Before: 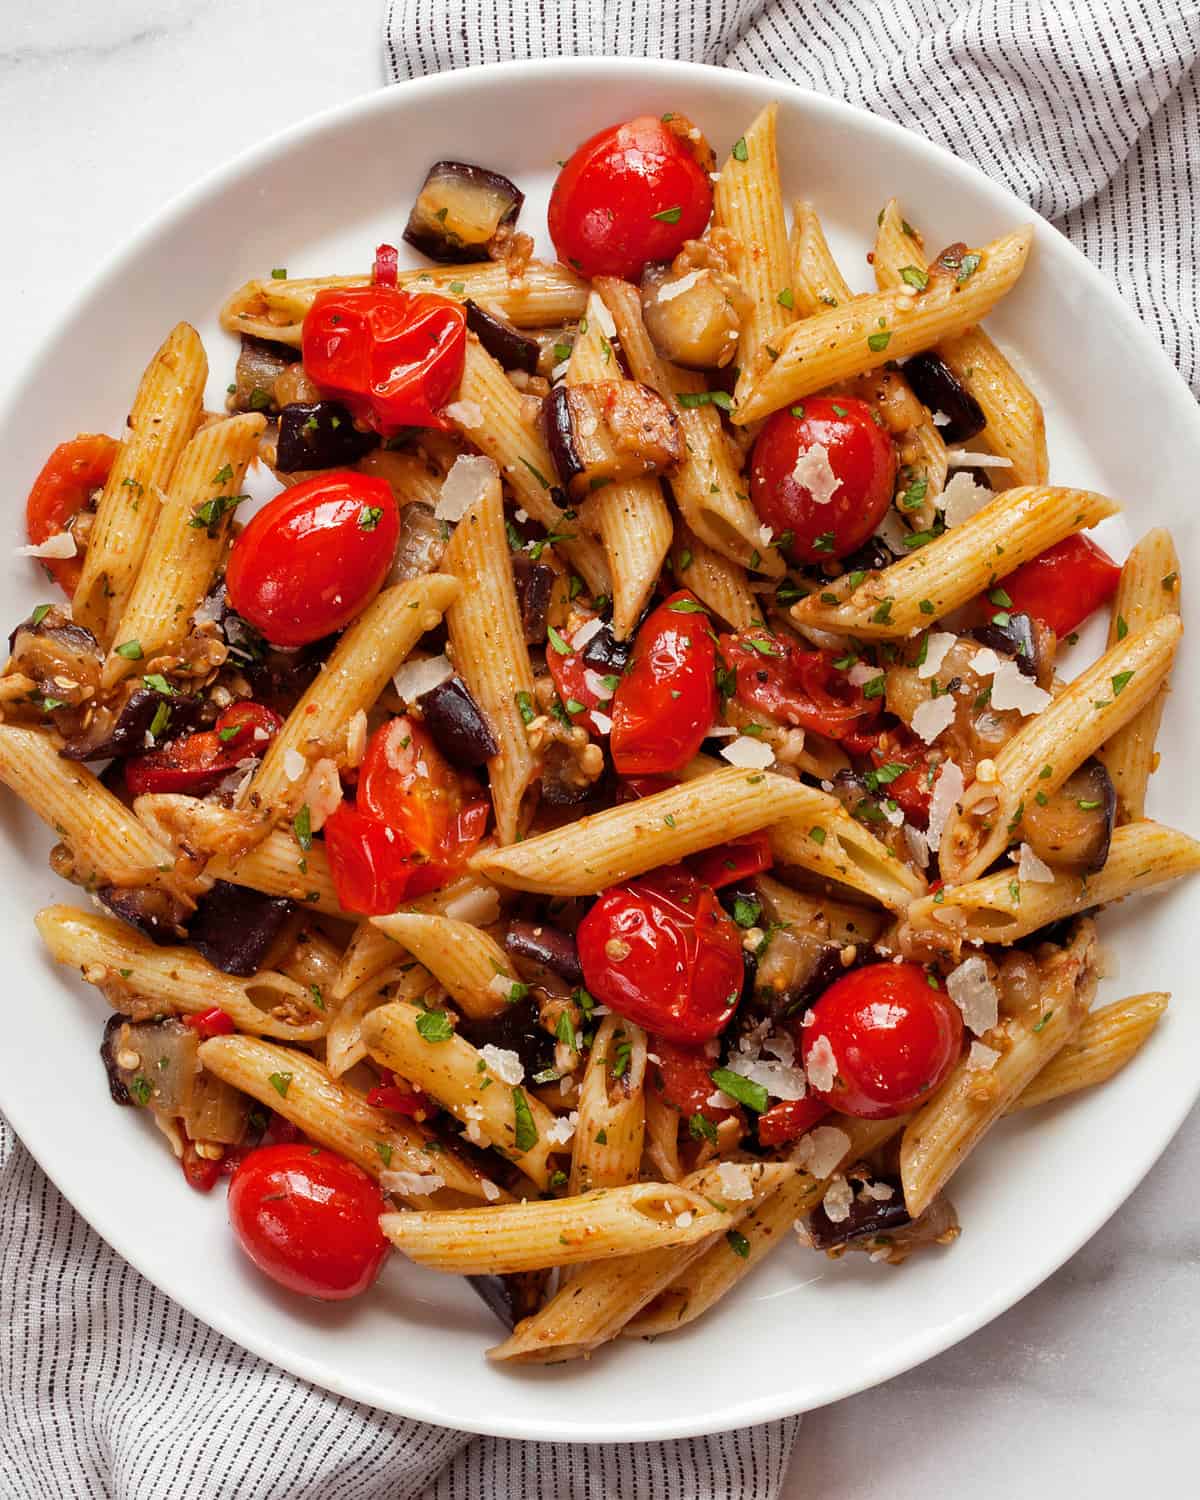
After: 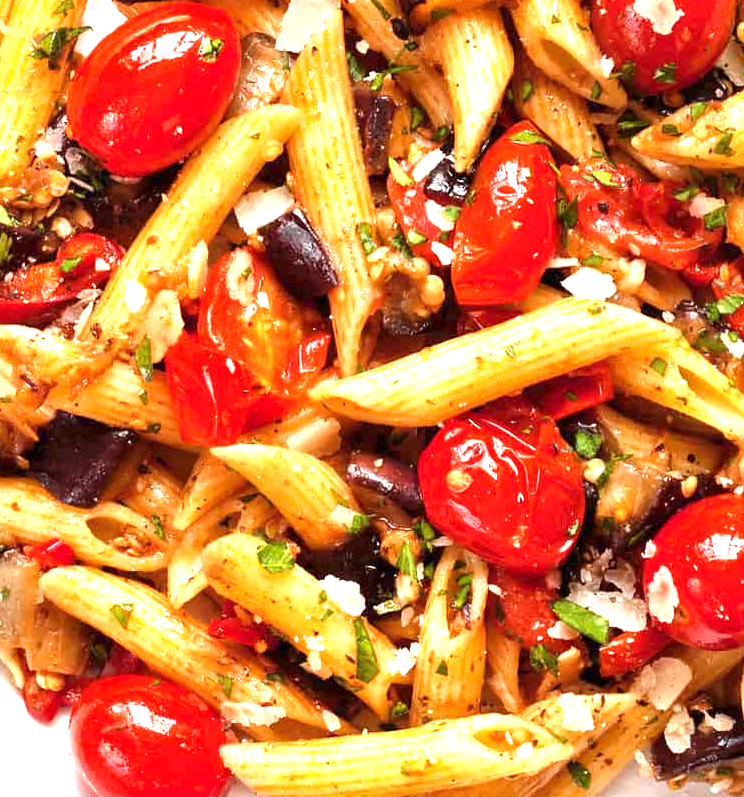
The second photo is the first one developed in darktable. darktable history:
crop: left 13.312%, top 31.28%, right 24.627%, bottom 15.582%
exposure: black level correction 0, exposure 1.5 EV, compensate exposure bias true, compensate highlight preservation false
local contrast: mode bilateral grid, contrast 20, coarseness 50, detail 120%, midtone range 0.2
